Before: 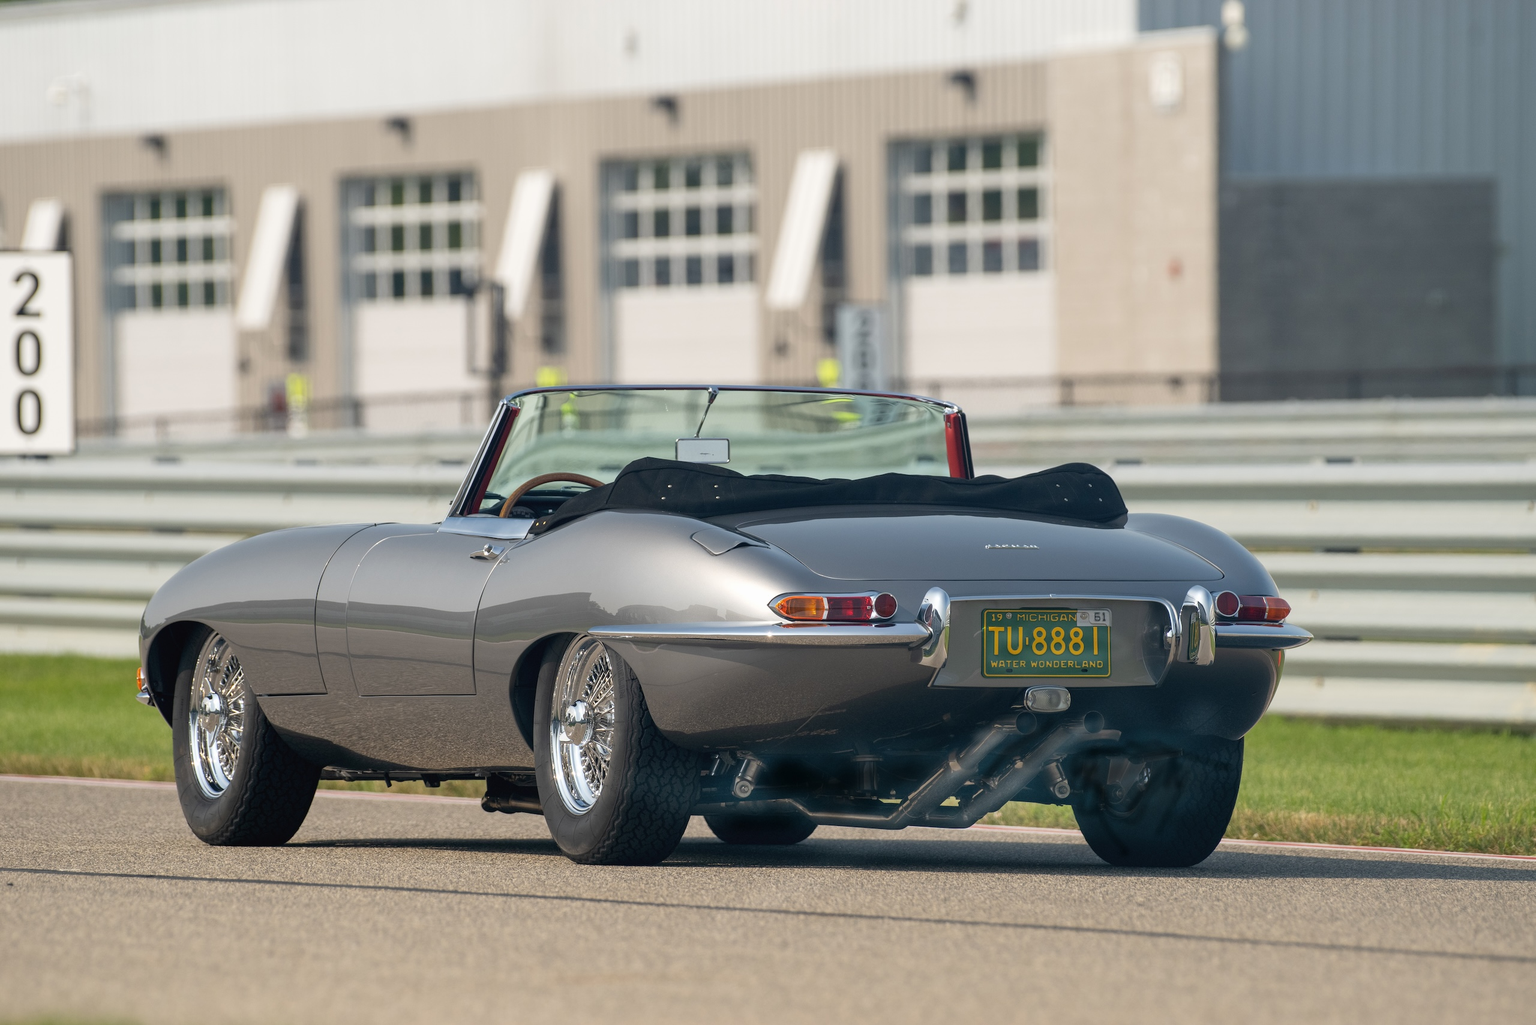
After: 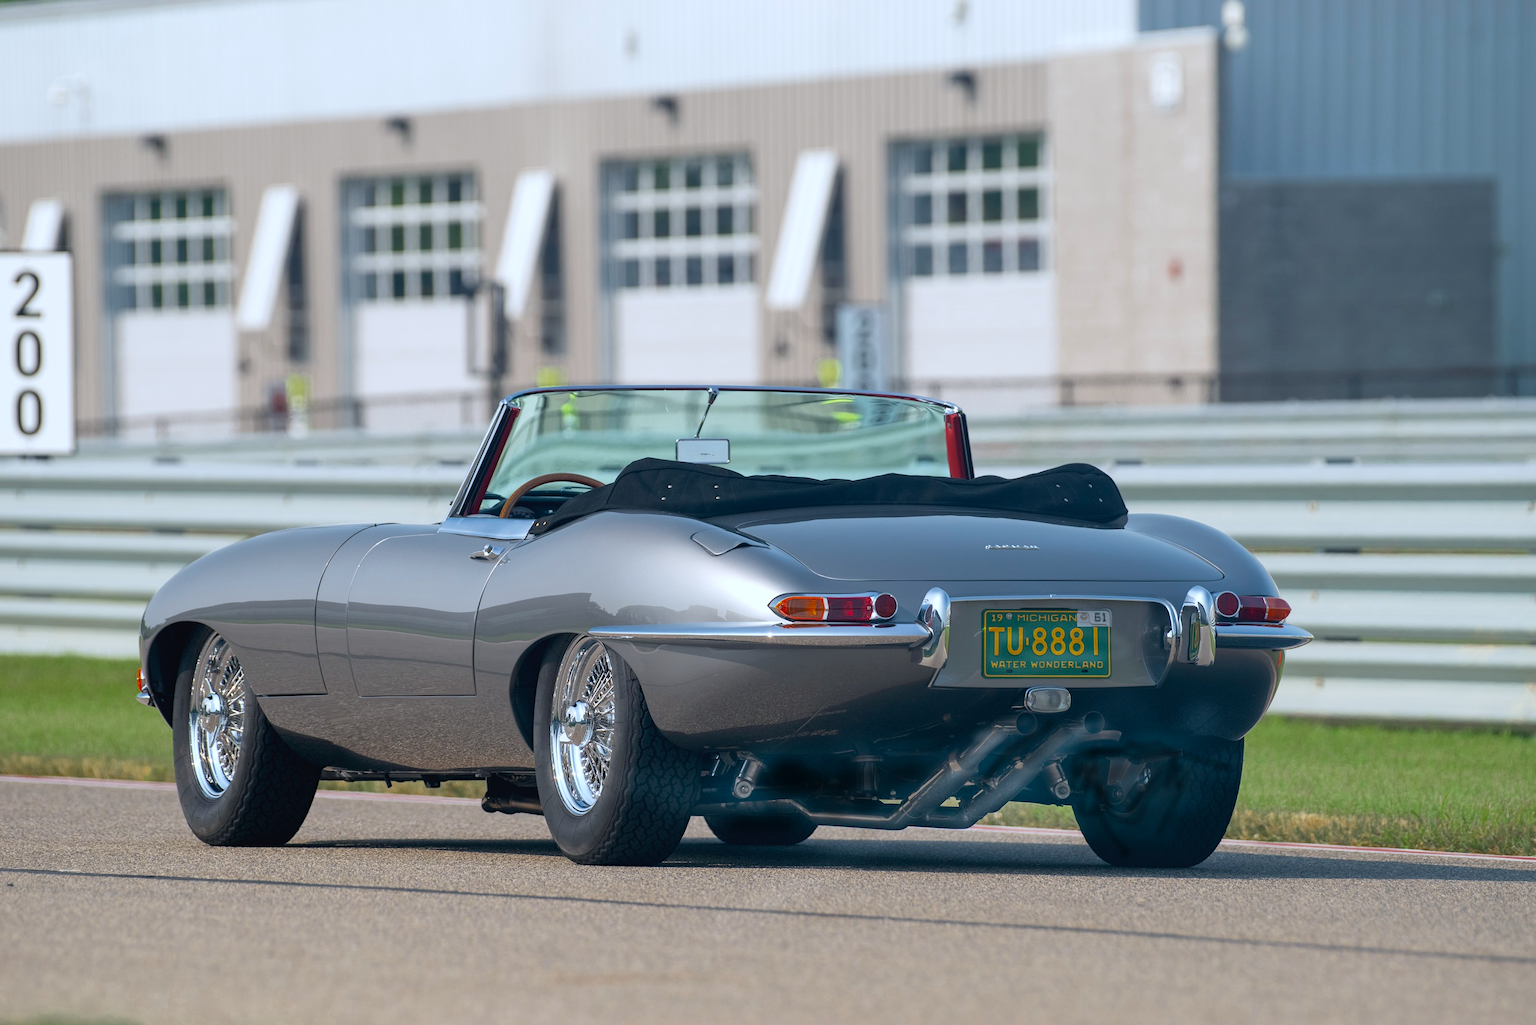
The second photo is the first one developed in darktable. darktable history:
color zones: curves: ch0 [(0.11, 0.396) (0.195, 0.36) (0.25, 0.5) (0.303, 0.412) (0.357, 0.544) (0.75, 0.5) (0.967, 0.328)]; ch1 [(0, 0.468) (0.112, 0.512) (0.202, 0.6) (0.25, 0.5) (0.307, 0.352) (0.357, 0.544) (0.75, 0.5) (0.963, 0.524)]
color calibration: x 0.372, y 0.386, temperature 4286.17 K
